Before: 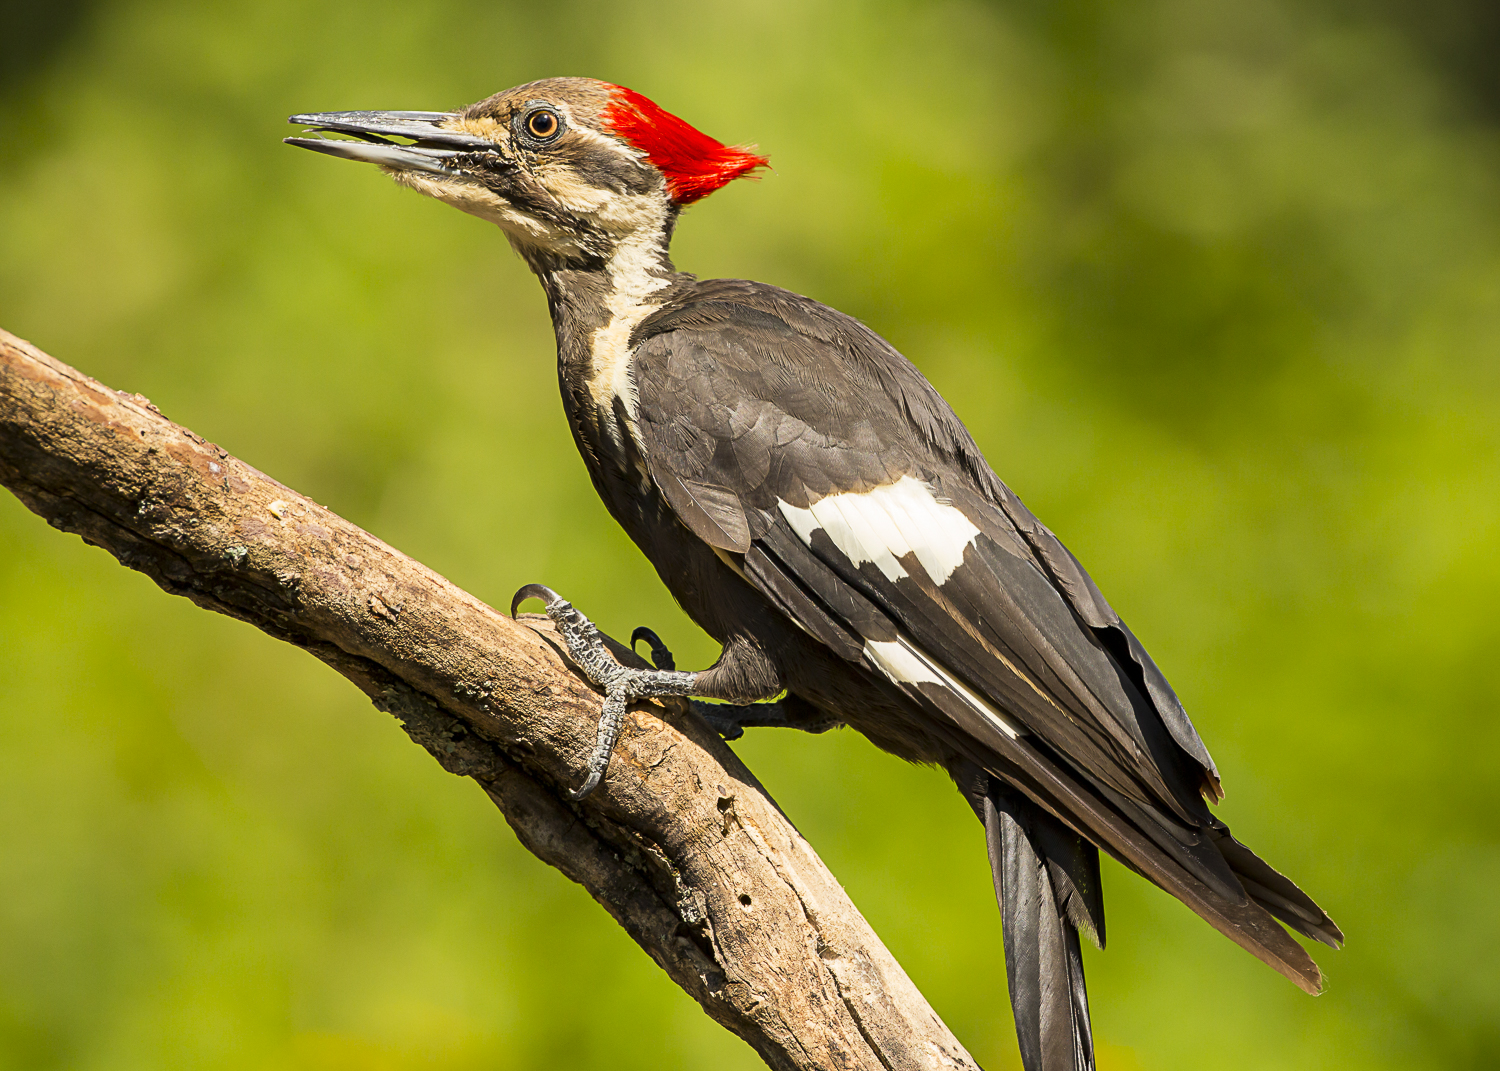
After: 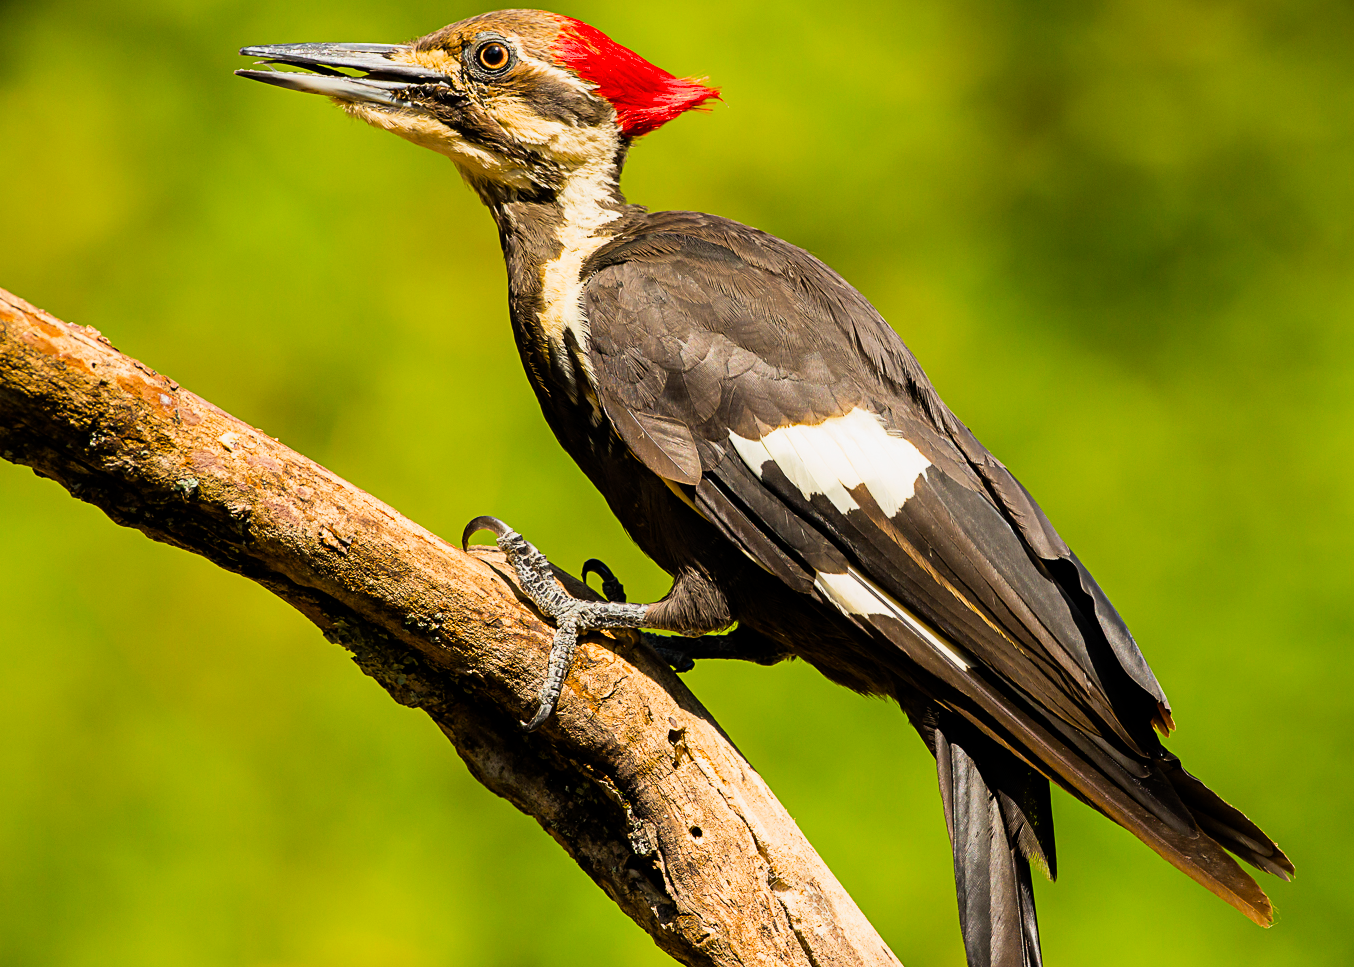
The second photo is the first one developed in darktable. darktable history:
crop: left 3.305%, top 6.436%, right 6.389%, bottom 3.258%
filmic rgb: black relative exposure -12 EV, white relative exposure 2.8 EV, threshold 3 EV, target black luminance 0%, hardness 8.06, latitude 70.41%, contrast 1.14, highlights saturation mix 10%, shadows ↔ highlights balance -0.388%, color science v4 (2020), iterations of high-quality reconstruction 10, contrast in shadows soft, contrast in highlights soft, enable highlight reconstruction true
